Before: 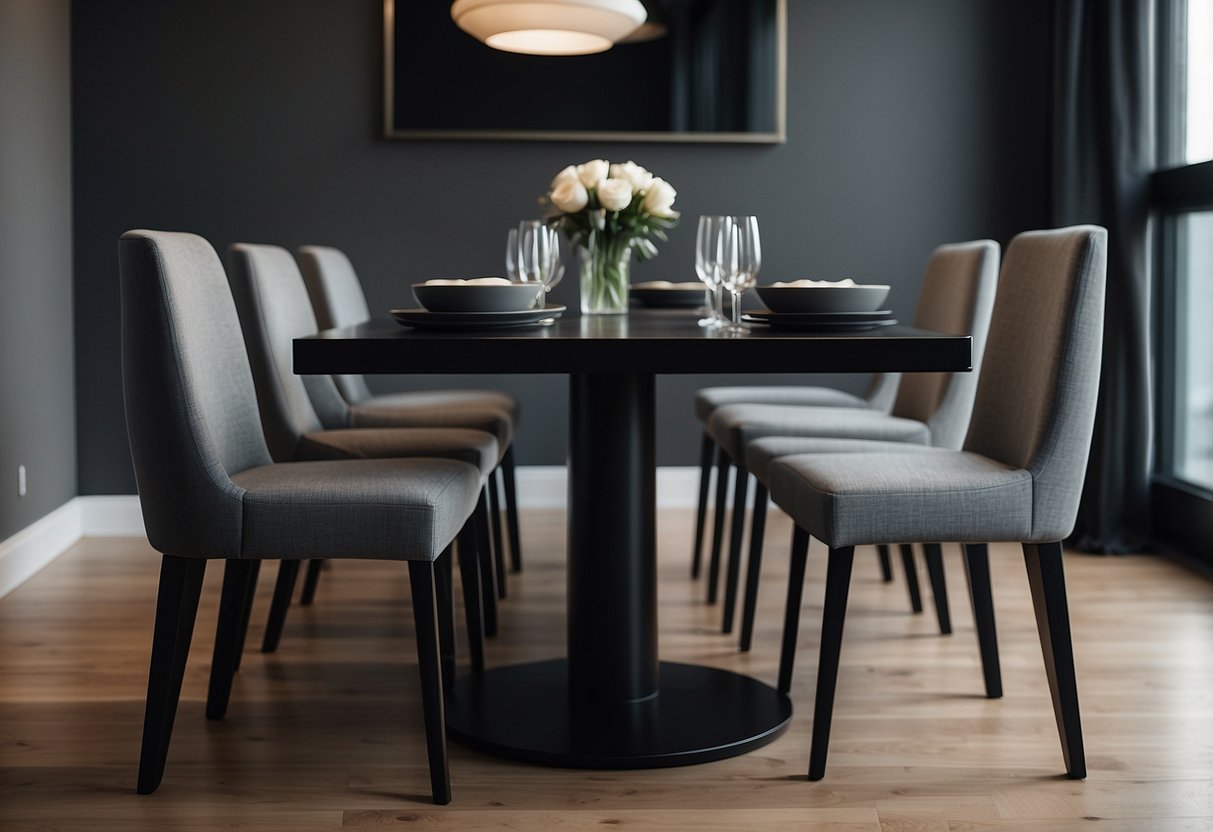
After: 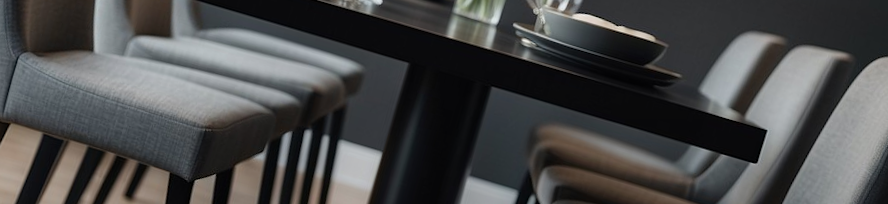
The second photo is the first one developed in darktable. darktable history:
graduated density: rotation -180°, offset 27.42
crop and rotate: angle 16.12°, top 30.835%, bottom 35.653%
